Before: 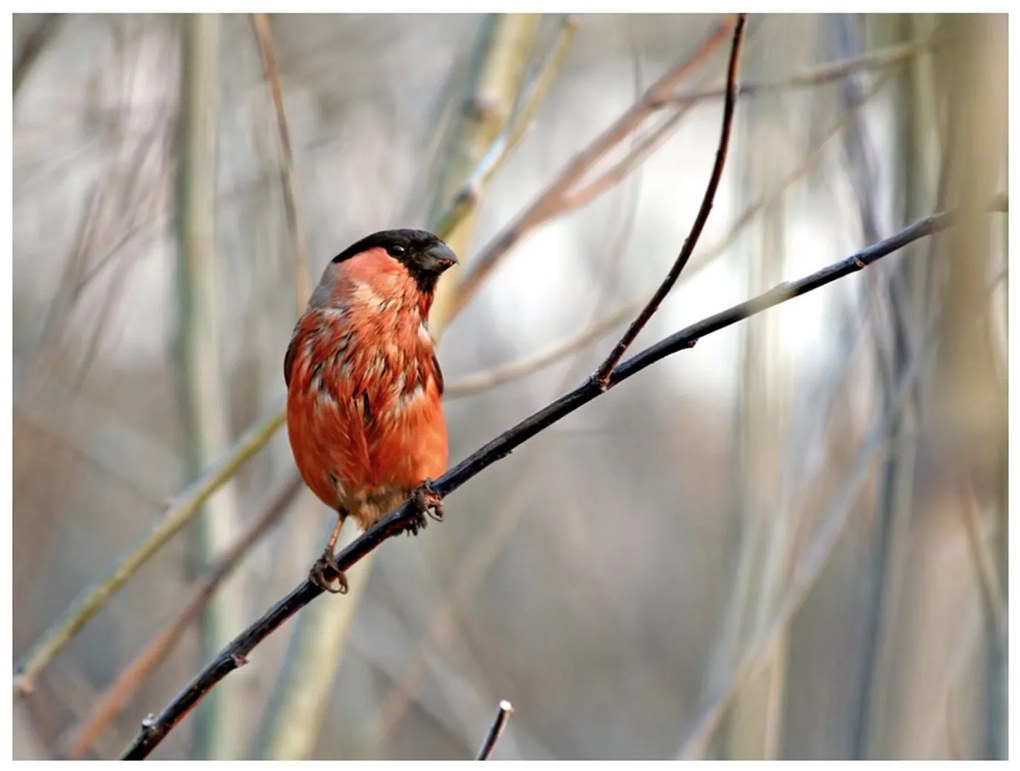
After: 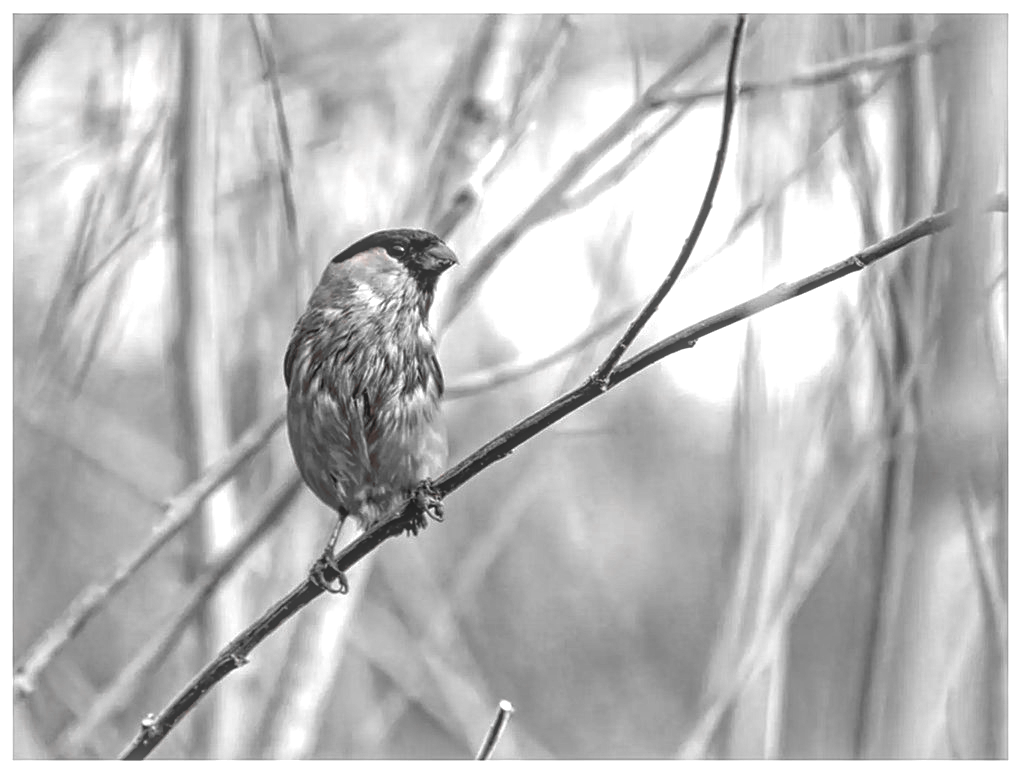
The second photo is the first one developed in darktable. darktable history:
color balance rgb: perceptual saturation grading › global saturation 40.945%, perceptual saturation grading › highlights -50.066%, perceptual saturation grading › shadows 30.009%, perceptual brilliance grading › highlights 14.051%, perceptual brilliance grading › shadows -19.394%, global vibrance 24.124%
local contrast: highlights 66%, shadows 34%, detail 167%, midtone range 0.2
color zones: curves: ch1 [(0, 0.006) (0.094, 0.285) (0.171, 0.001) (0.429, 0.001) (0.571, 0.003) (0.714, 0.004) (0.857, 0.004) (1, 0.006)], mix 101.08%
sharpen: amount 0.216
